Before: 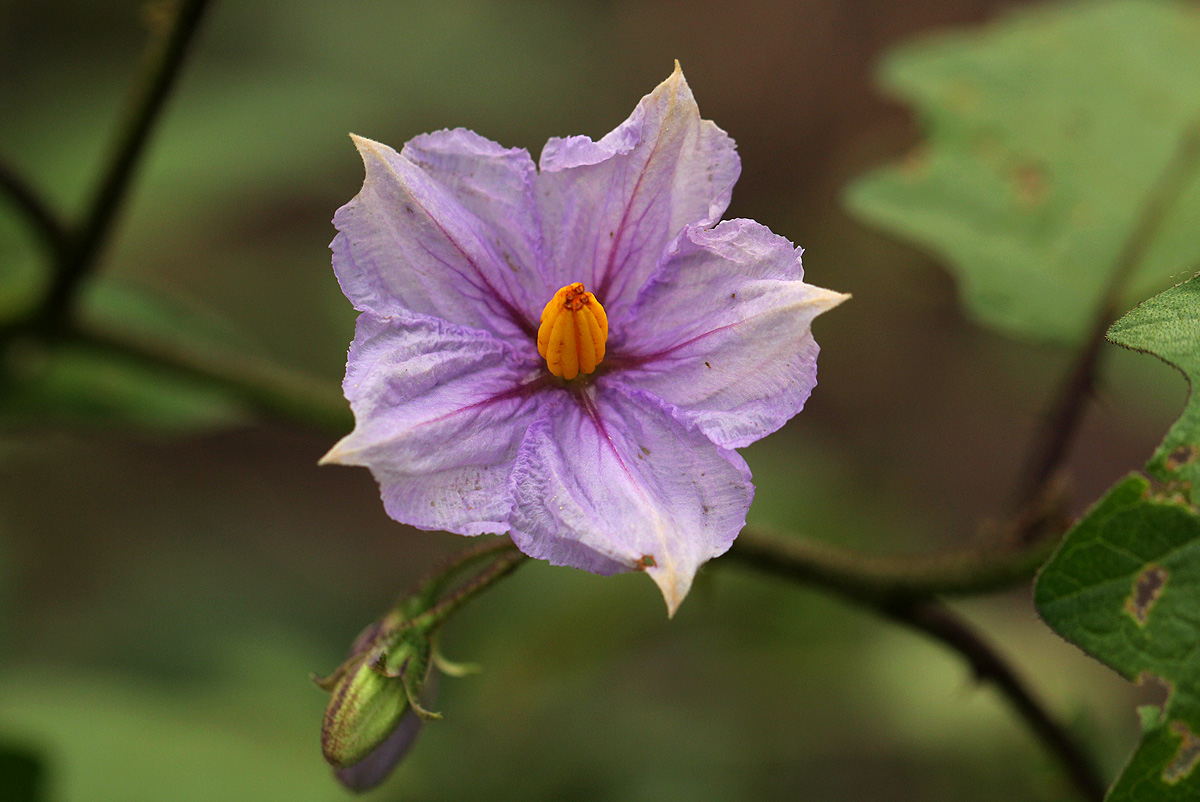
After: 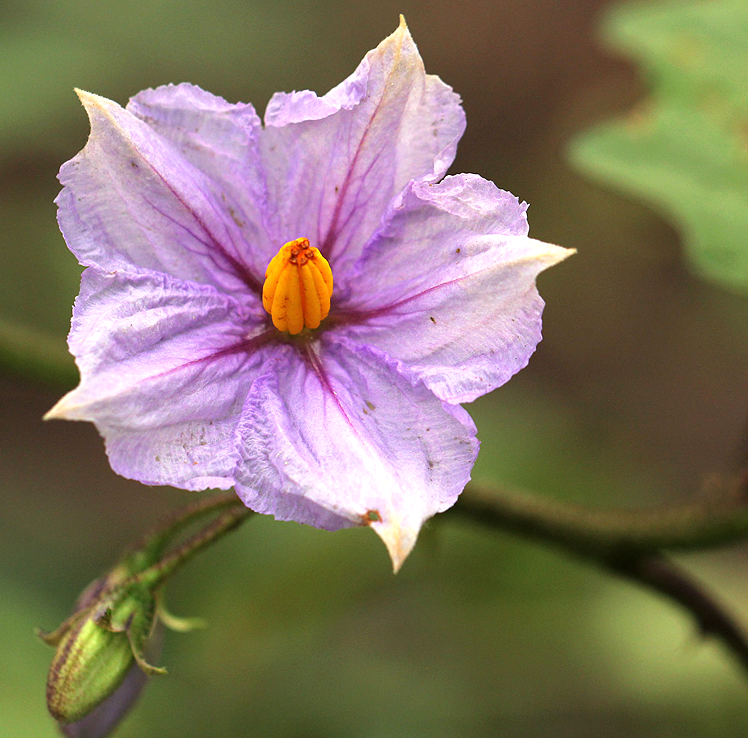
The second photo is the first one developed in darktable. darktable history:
exposure: black level correction 0, exposure 0.7 EV, compensate exposure bias true, compensate highlight preservation false
crop and rotate: left 22.918%, top 5.629%, right 14.711%, bottom 2.247%
